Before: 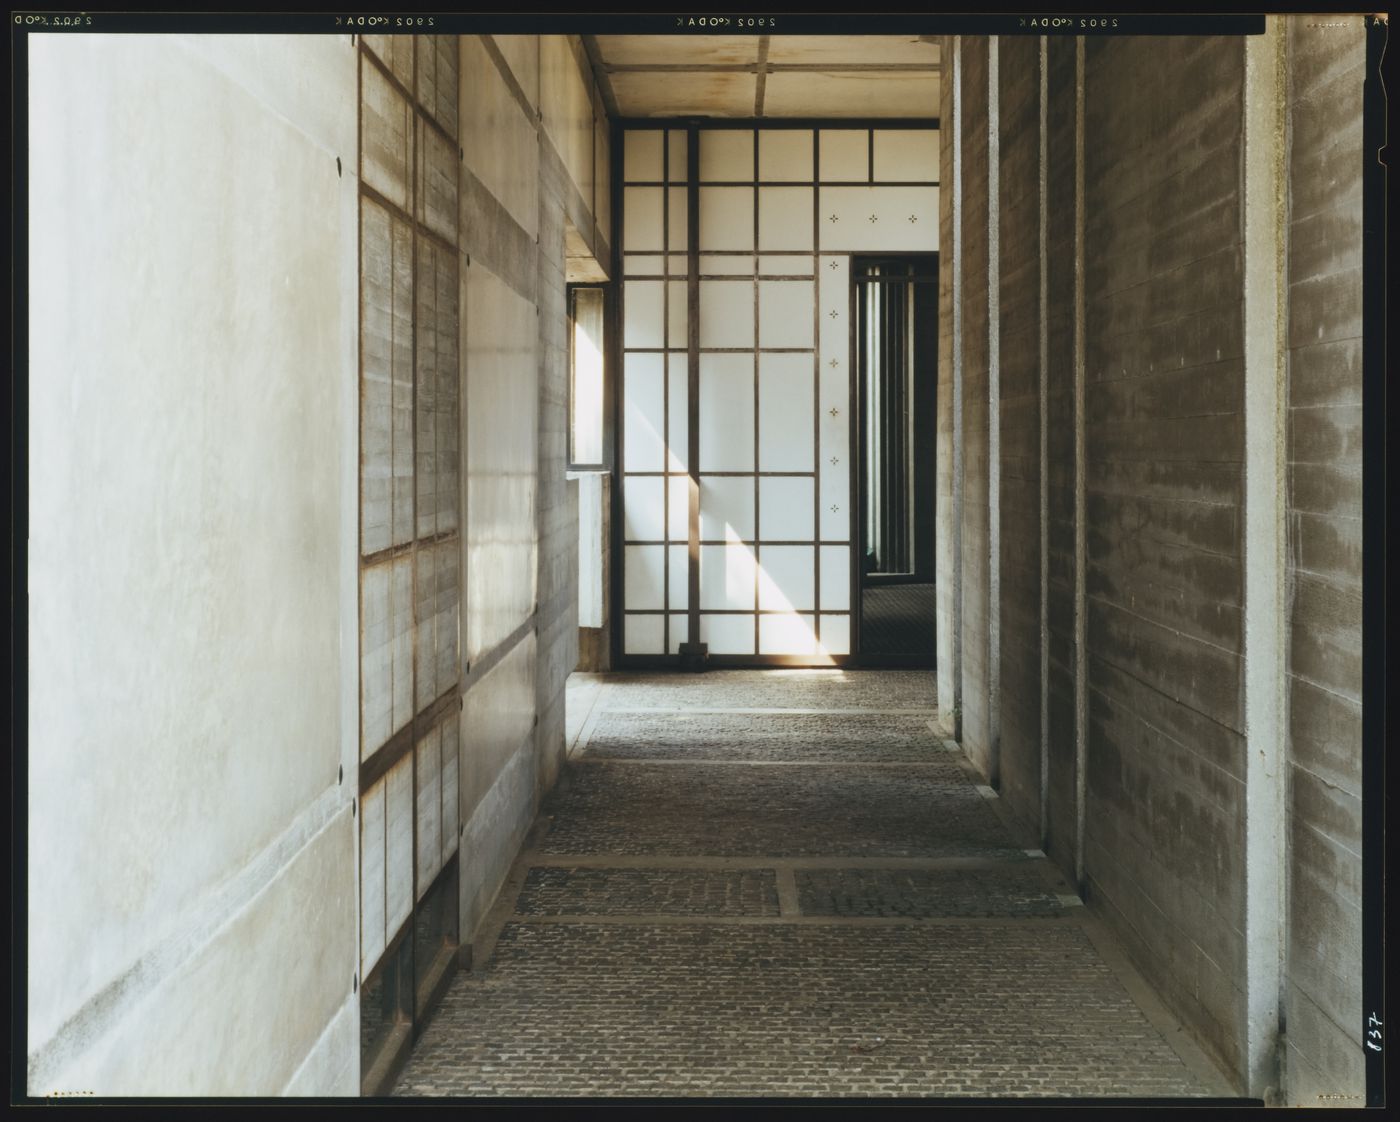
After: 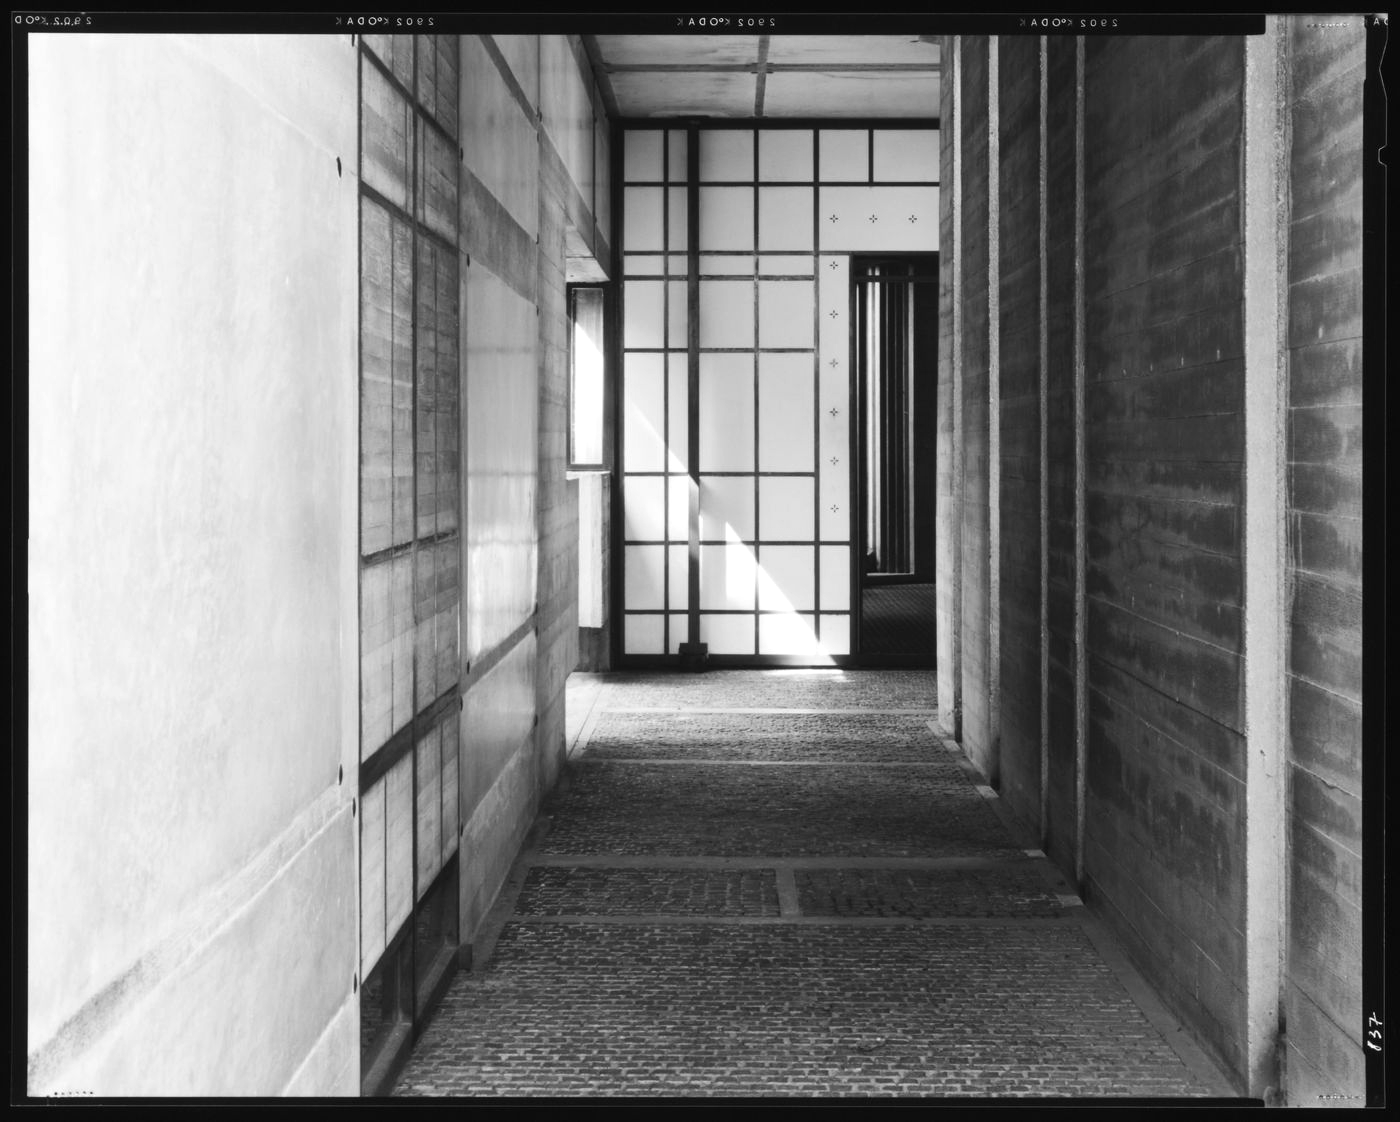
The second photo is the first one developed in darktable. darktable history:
monochrome: a 32, b 64, size 2.3
tone equalizer: -8 EV -0.417 EV, -7 EV -0.389 EV, -6 EV -0.333 EV, -5 EV -0.222 EV, -3 EV 0.222 EV, -2 EV 0.333 EV, -1 EV 0.389 EV, +0 EV 0.417 EV, edges refinement/feathering 500, mask exposure compensation -1.57 EV, preserve details no
